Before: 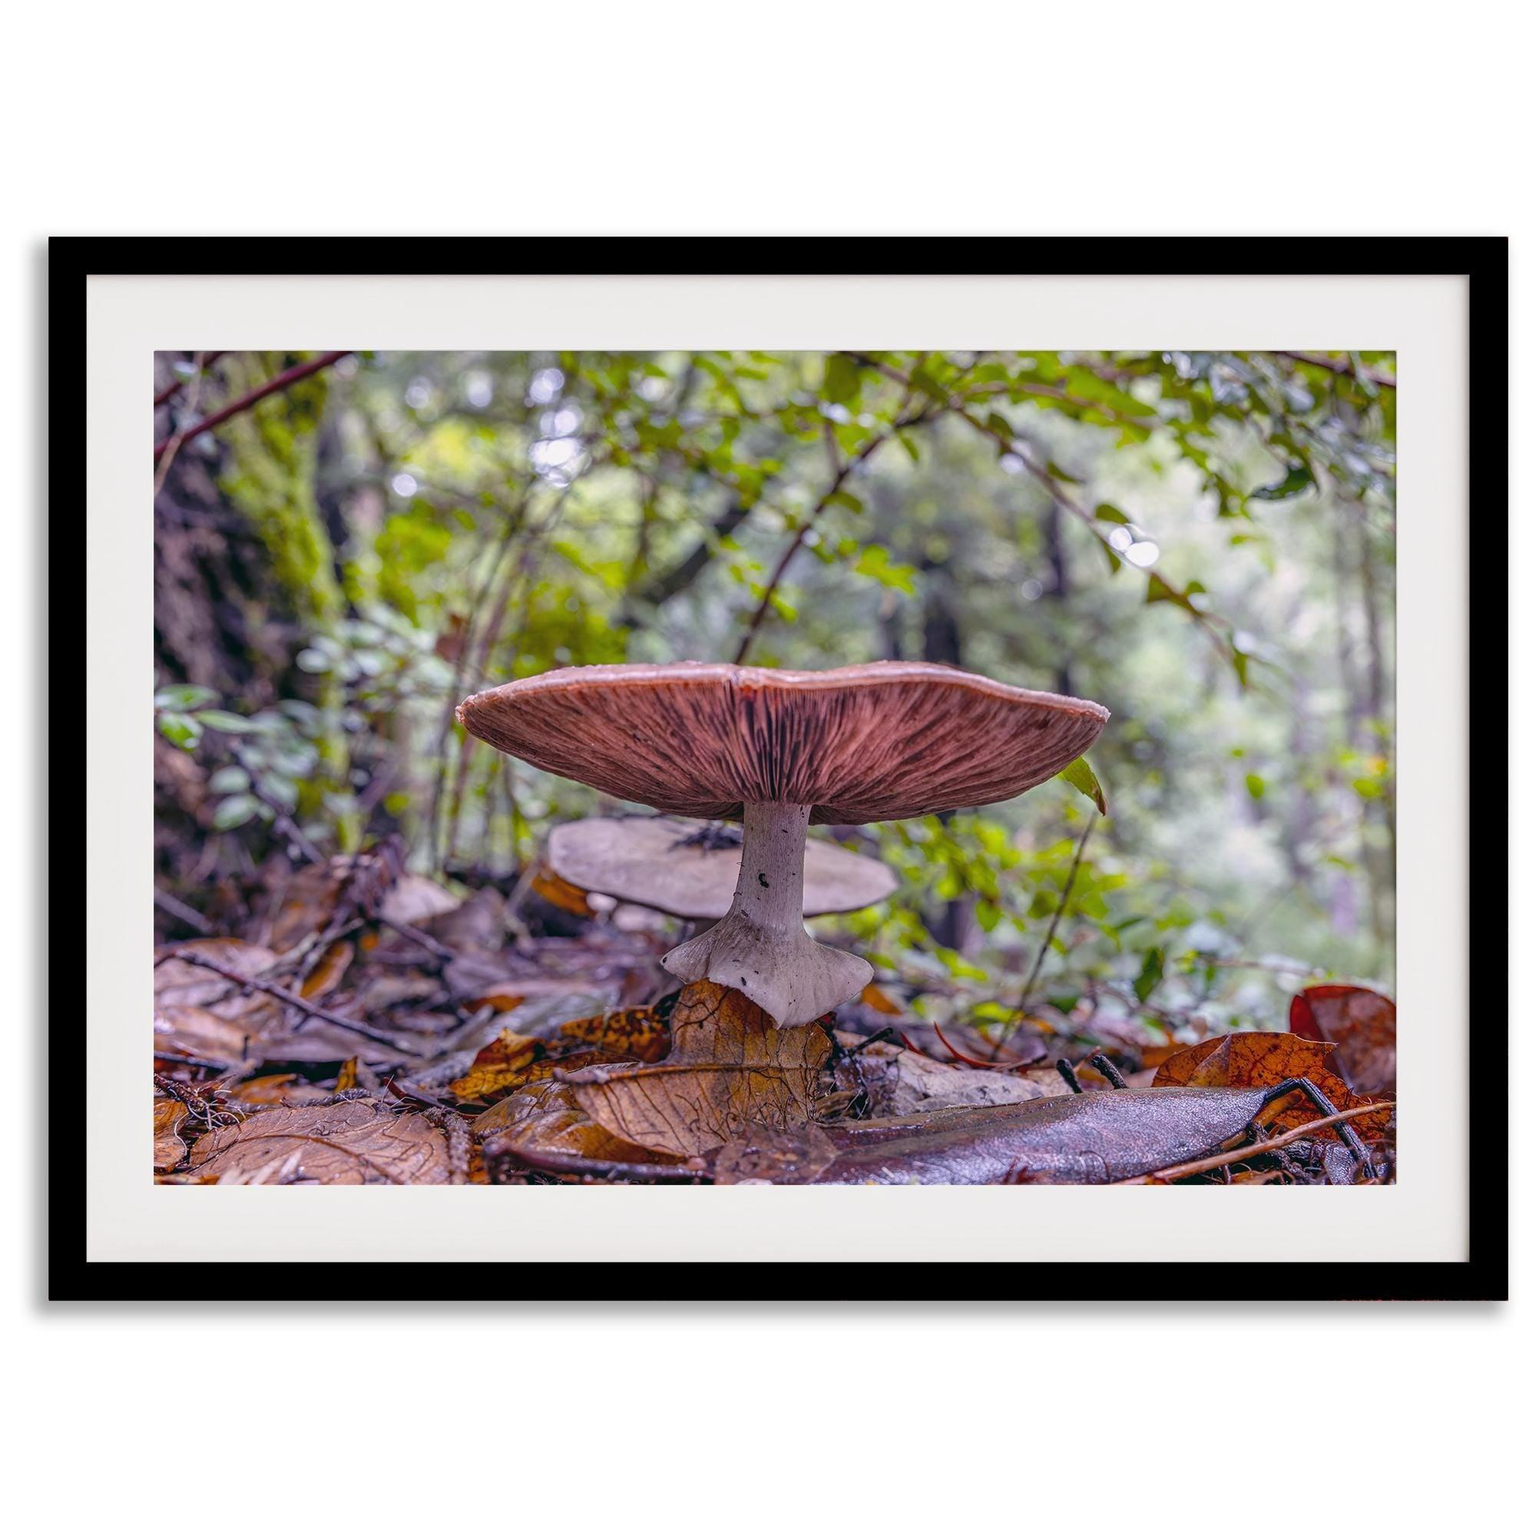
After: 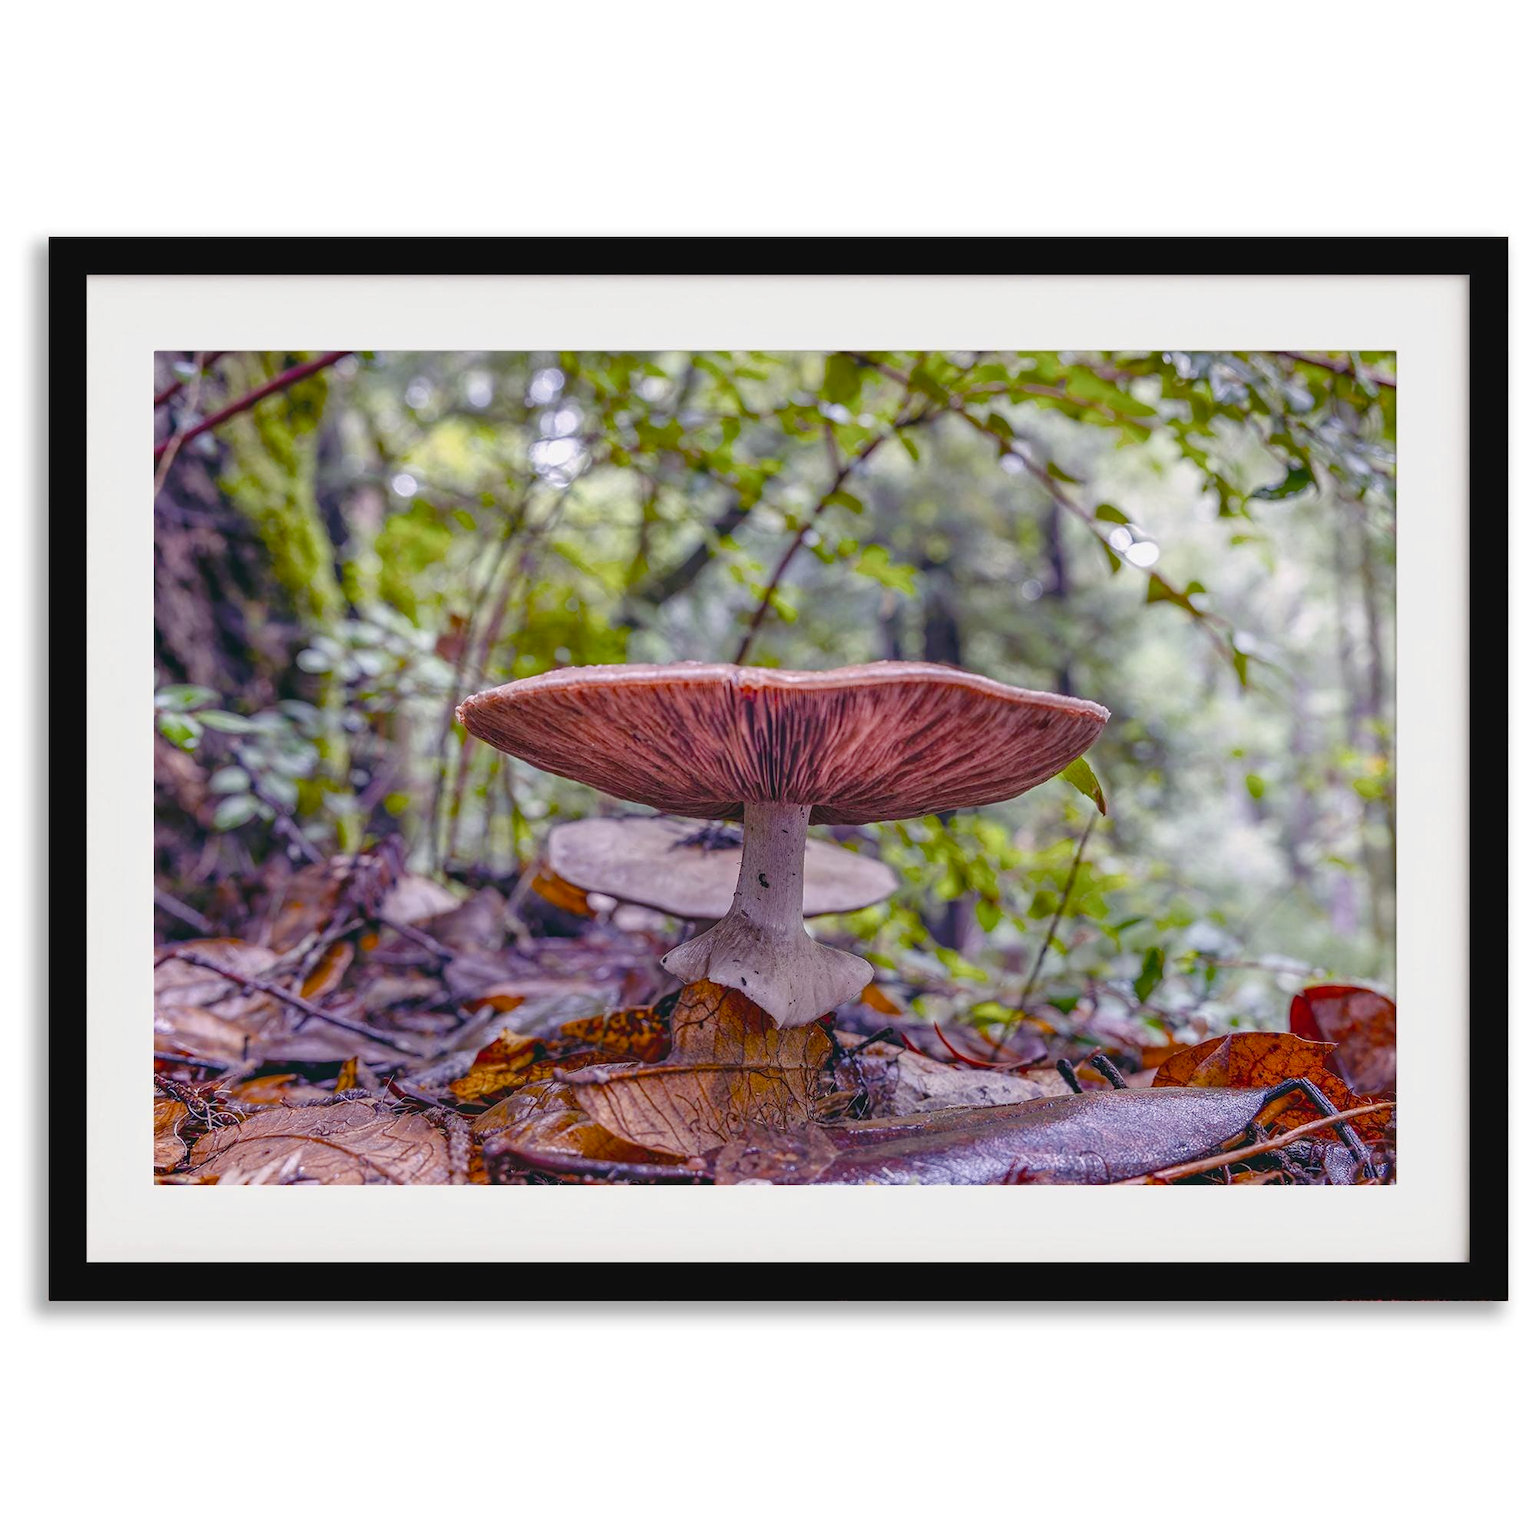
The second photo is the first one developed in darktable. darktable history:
color balance rgb: global offset › luminance 0.473%, perceptual saturation grading › global saturation 20%, perceptual saturation grading › highlights -50.54%, perceptual saturation grading › shadows 30.885%, global vibrance 9.232%
